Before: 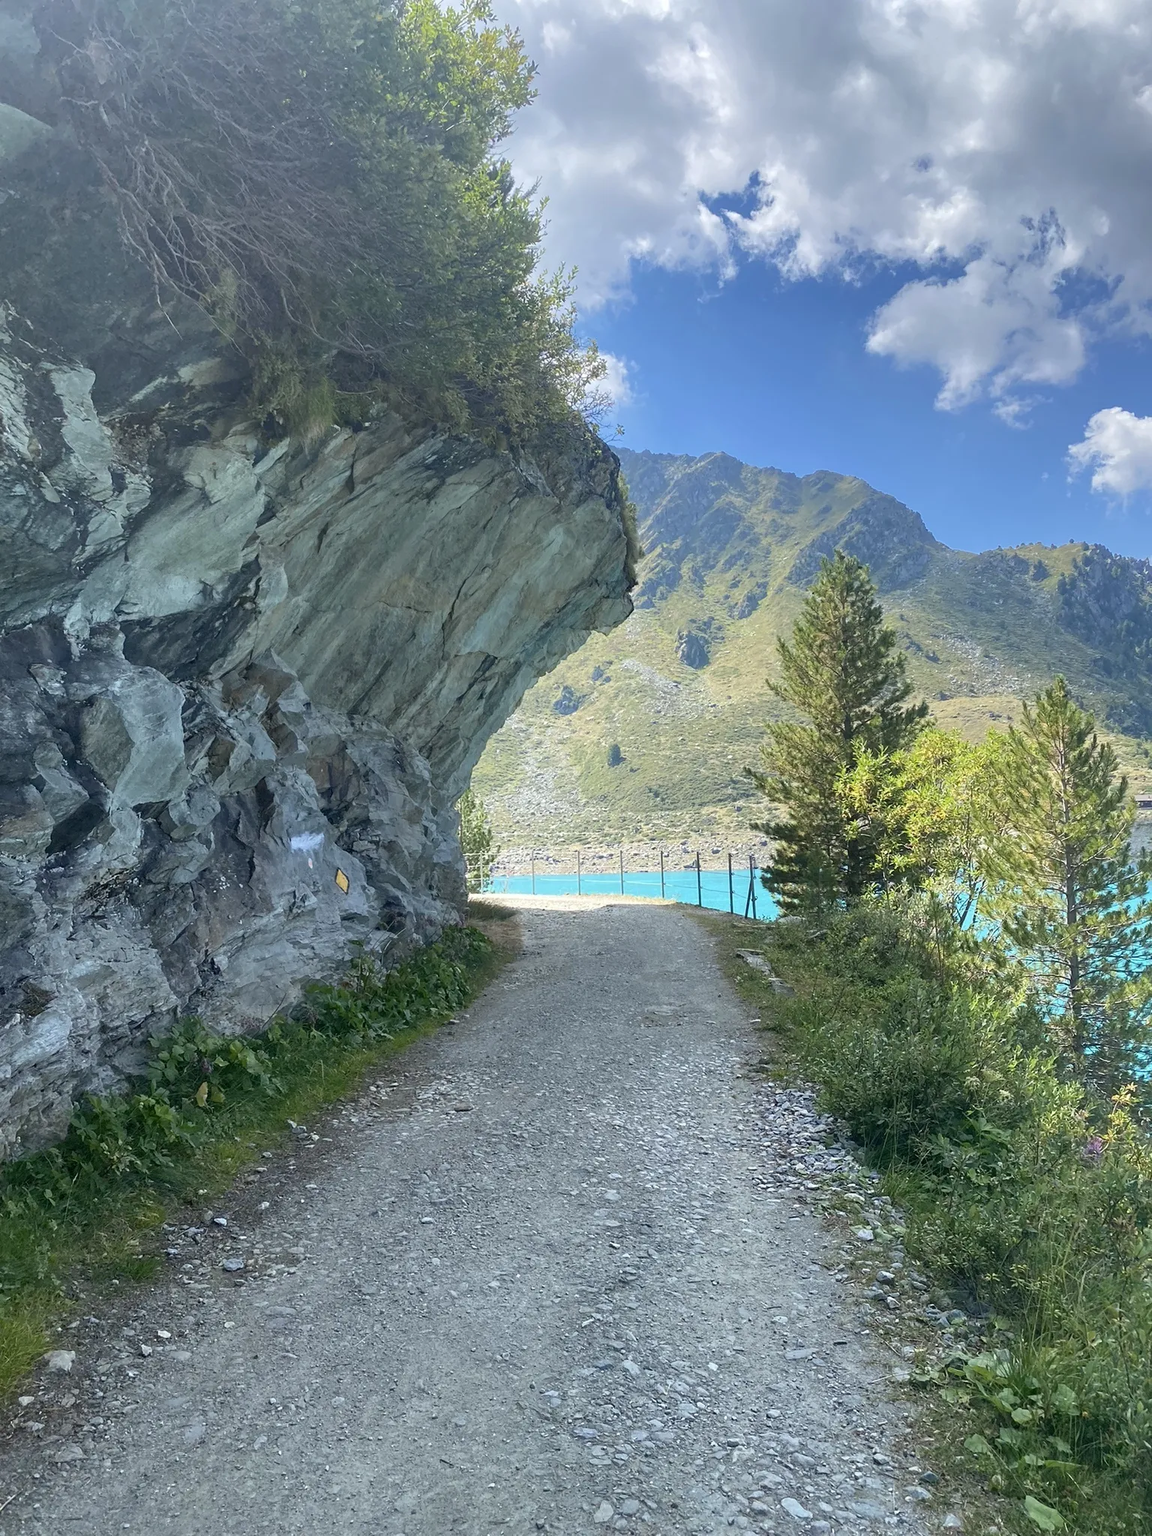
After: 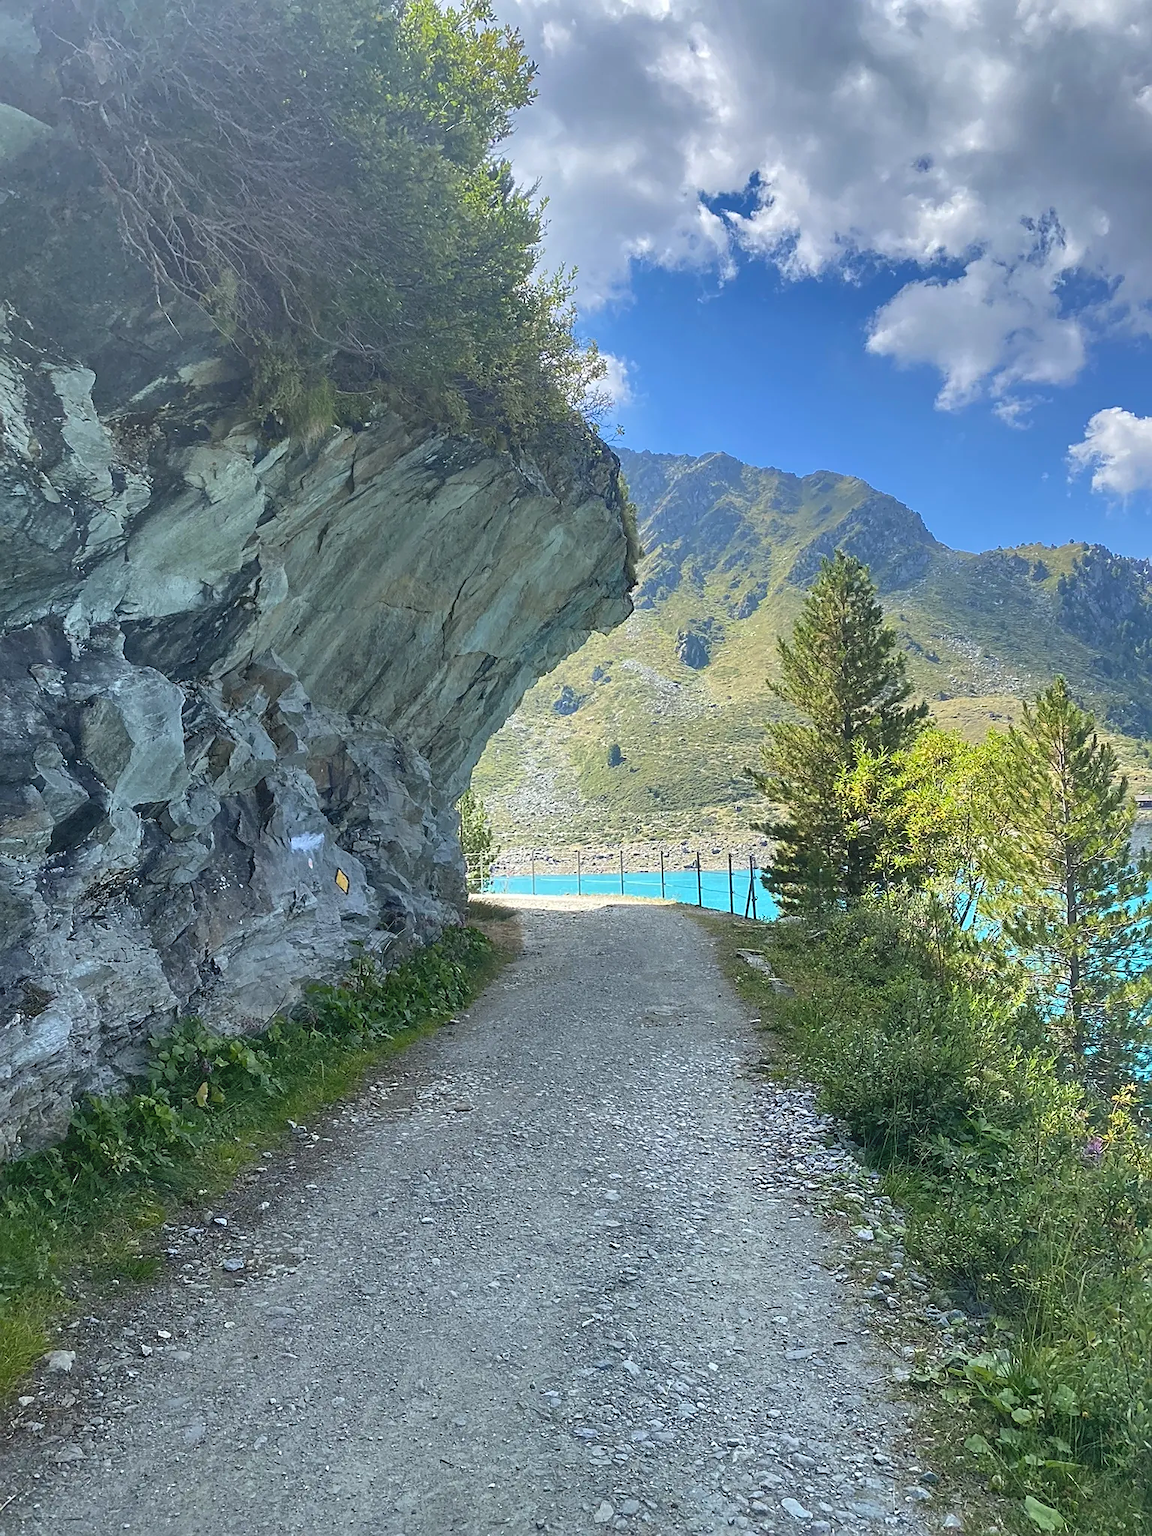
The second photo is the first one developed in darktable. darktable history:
contrast brightness saturation: contrast -0.11
shadows and highlights: low approximation 0.01, soften with gaussian
sharpen: on, module defaults
color balance: contrast 8.5%, output saturation 105%
